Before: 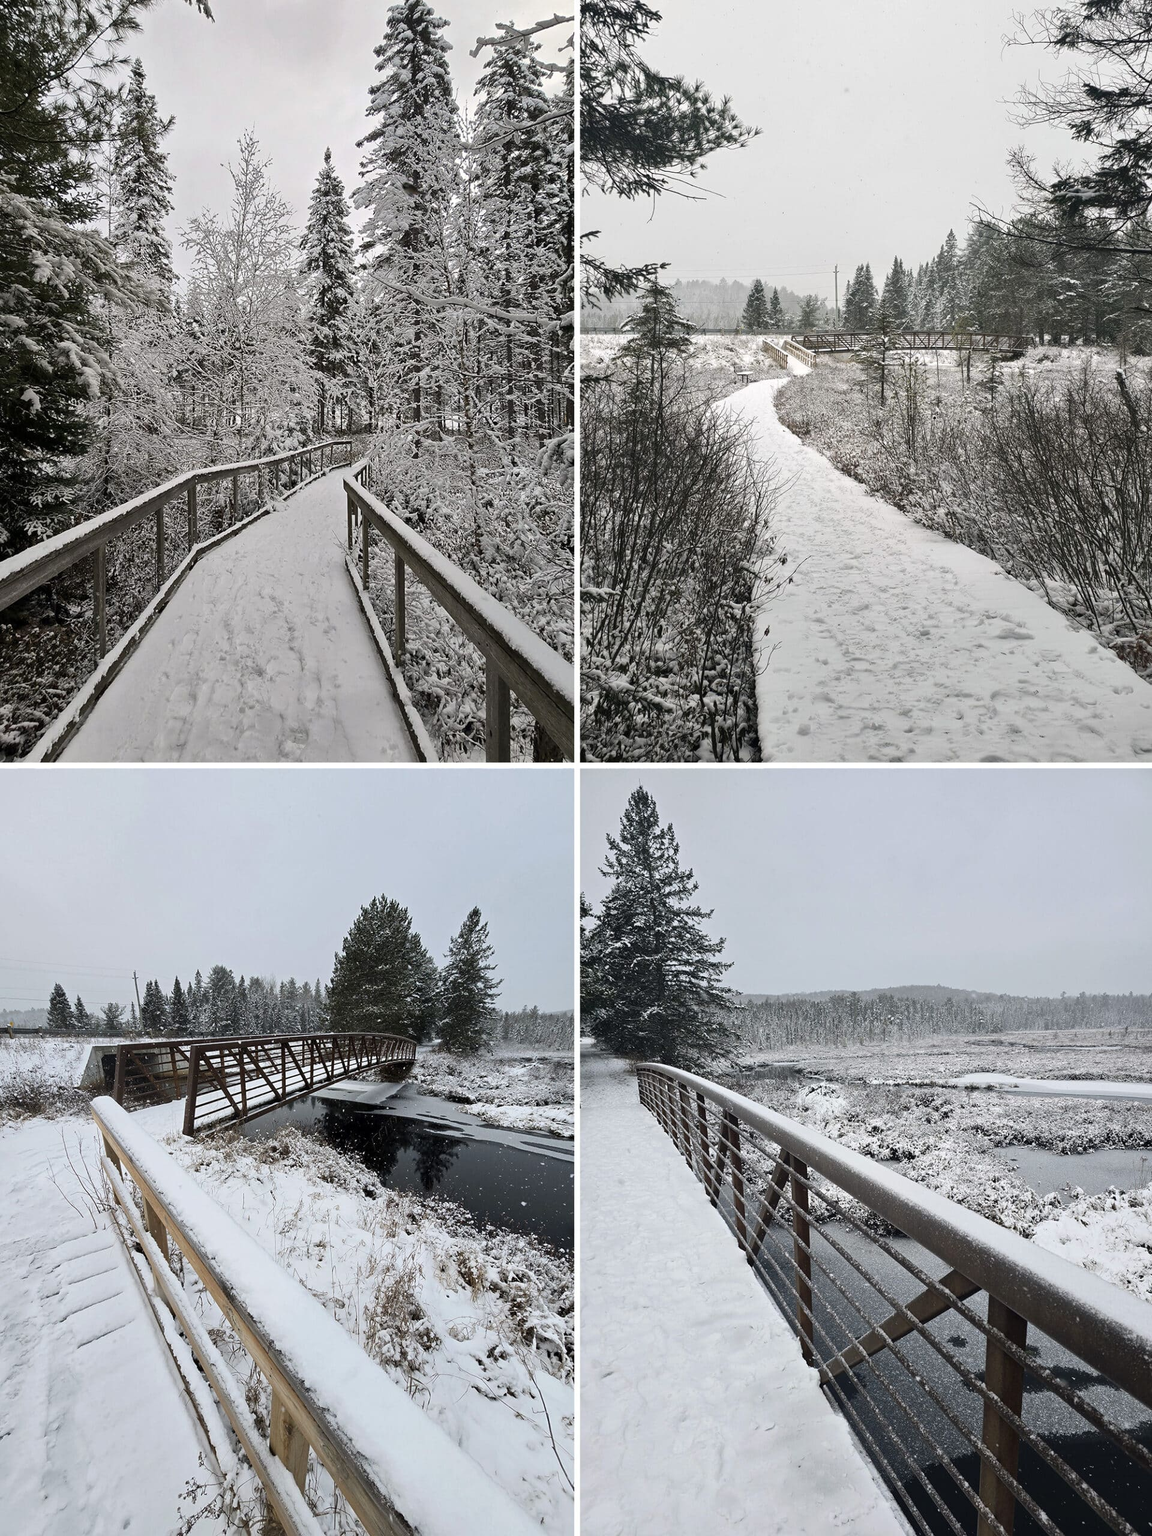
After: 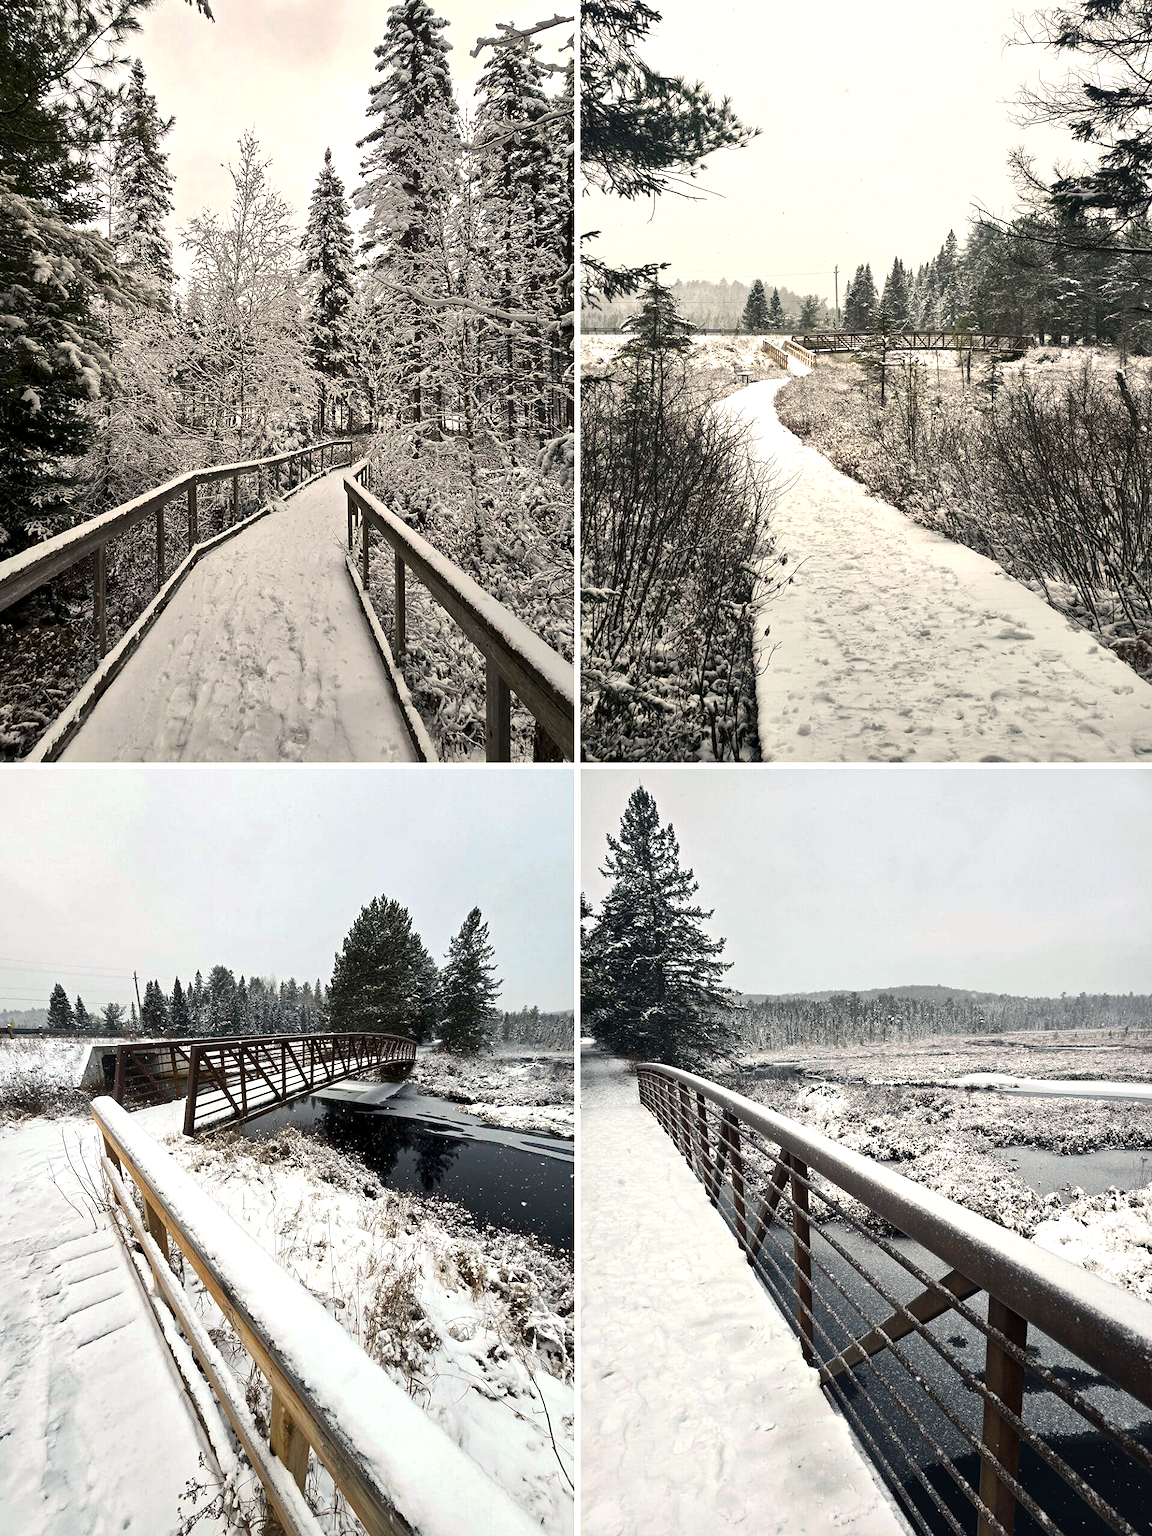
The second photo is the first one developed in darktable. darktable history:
local contrast: mode bilateral grid, contrast 21, coarseness 50, detail 119%, midtone range 0.2
color correction: highlights b* 0.013, saturation 0.981
color balance rgb: highlights gain › chroma 3.052%, highlights gain › hue 76.98°, perceptual saturation grading › global saturation 30.441%, perceptual brilliance grading › global brilliance 15.443%, perceptual brilliance grading › shadows -34.767%
